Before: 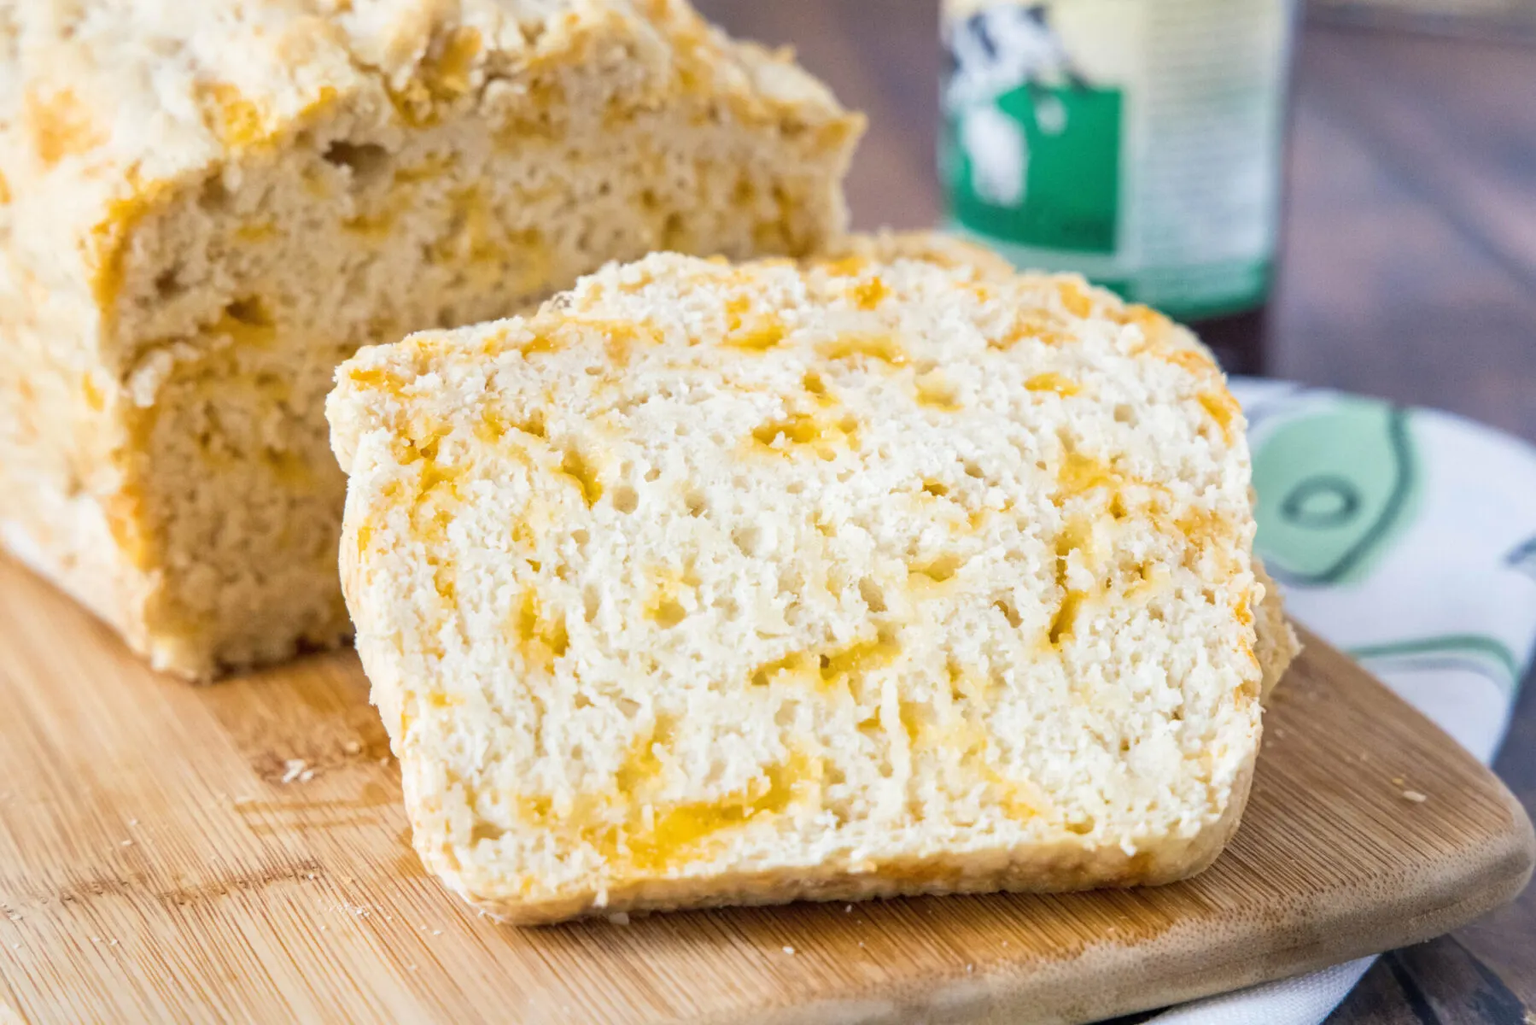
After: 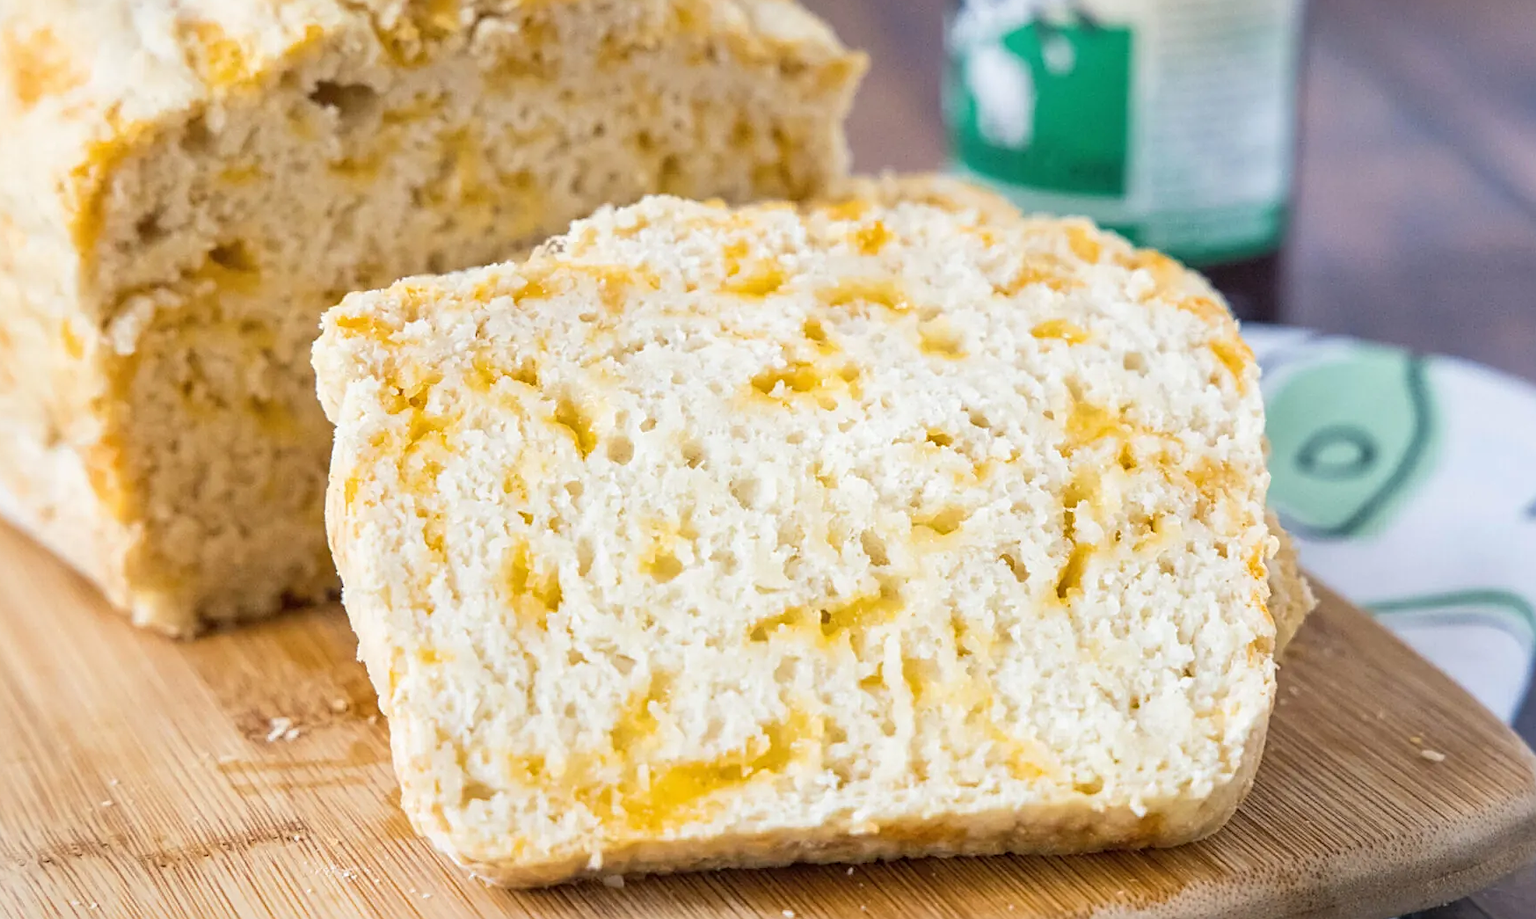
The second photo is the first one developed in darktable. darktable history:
crop: left 1.507%, top 6.147%, right 1.379%, bottom 6.637%
sharpen: on, module defaults
